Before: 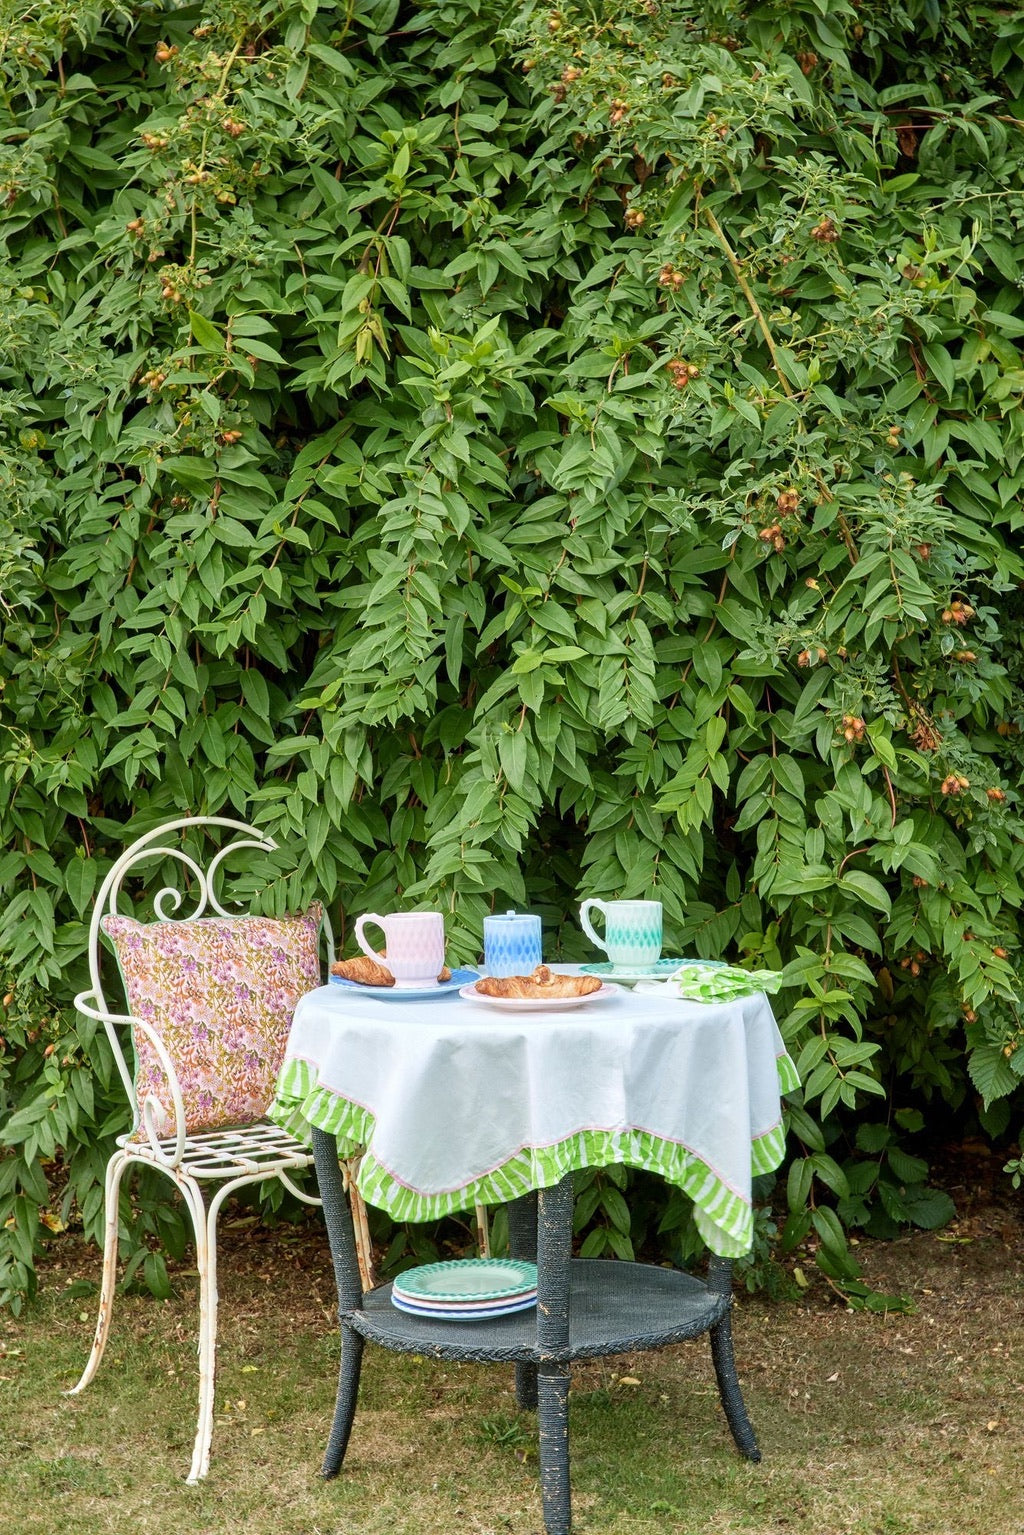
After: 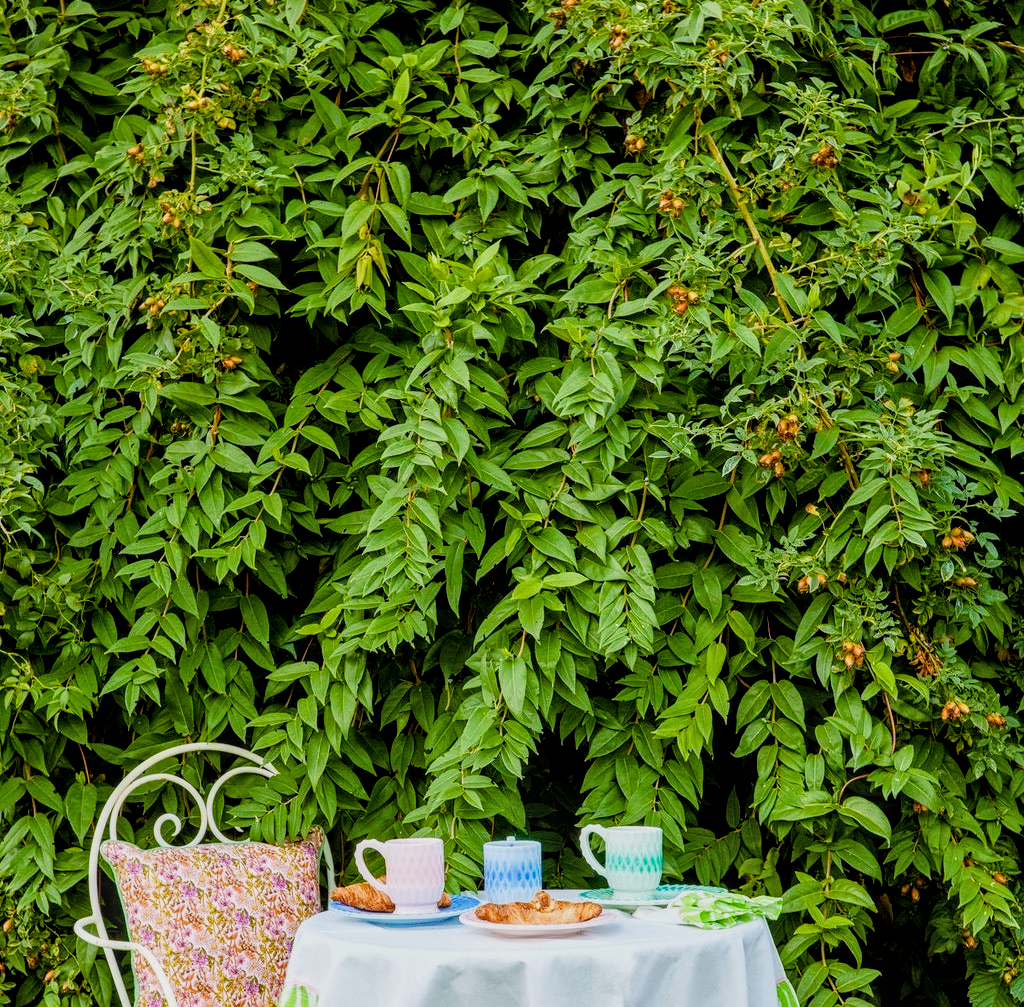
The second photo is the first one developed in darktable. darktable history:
filmic rgb: black relative exposure -5 EV, white relative exposure 3.5 EV, hardness 3.19, contrast 1.2, highlights saturation mix -50%
crop and rotate: top 4.848%, bottom 29.503%
color balance rgb: perceptual saturation grading › global saturation 20%, perceptual saturation grading › highlights -25%, perceptual saturation grading › shadows 50.52%, global vibrance 40.24%
local contrast: on, module defaults
